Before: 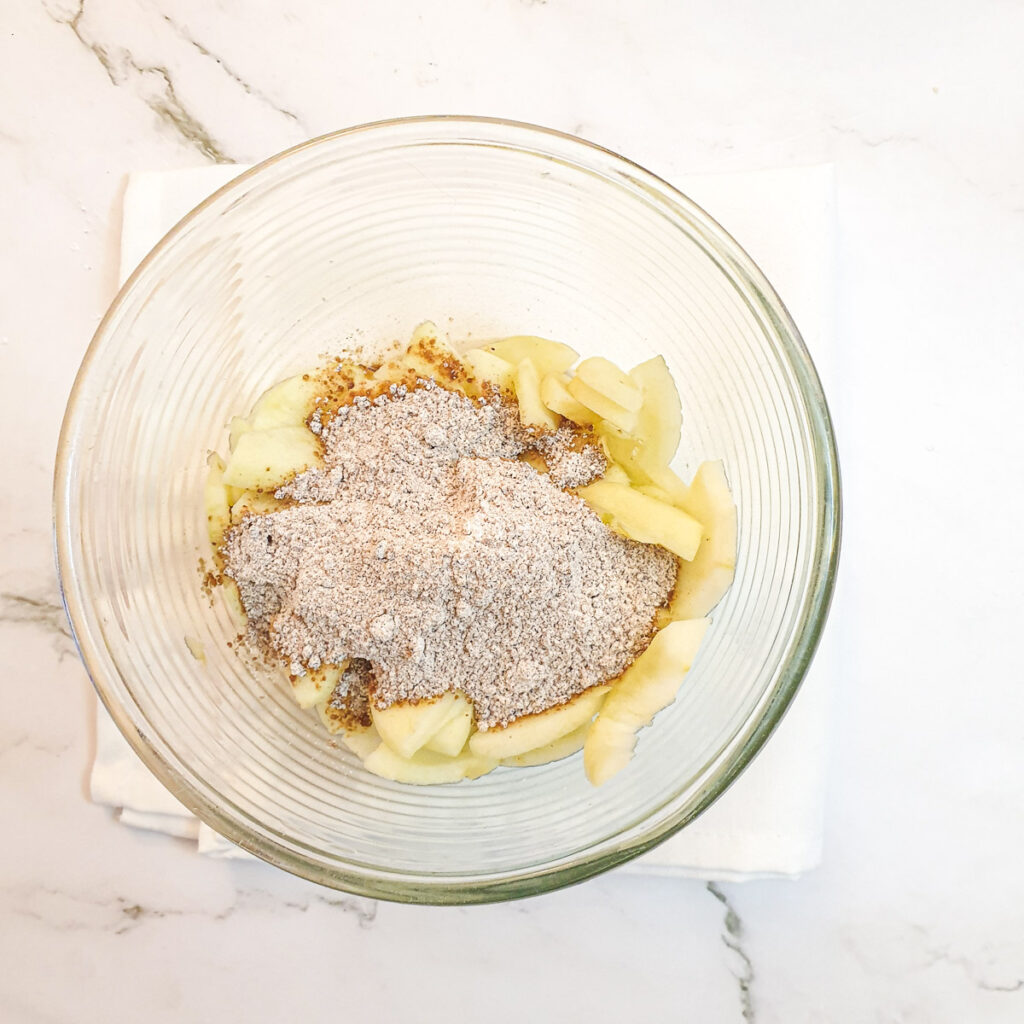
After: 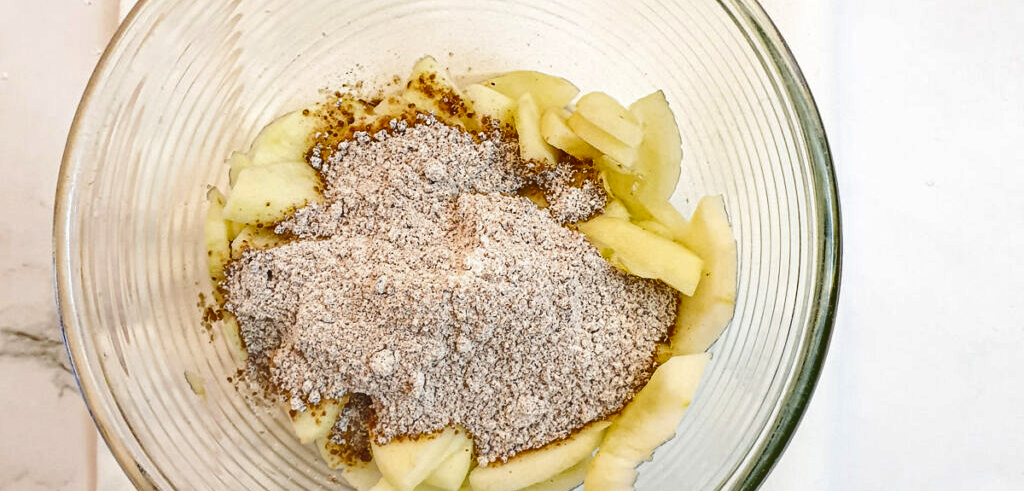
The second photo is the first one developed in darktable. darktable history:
shadows and highlights: shadows 58.58, soften with gaussian
crop and rotate: top 25.97%, bottom 26.076%
